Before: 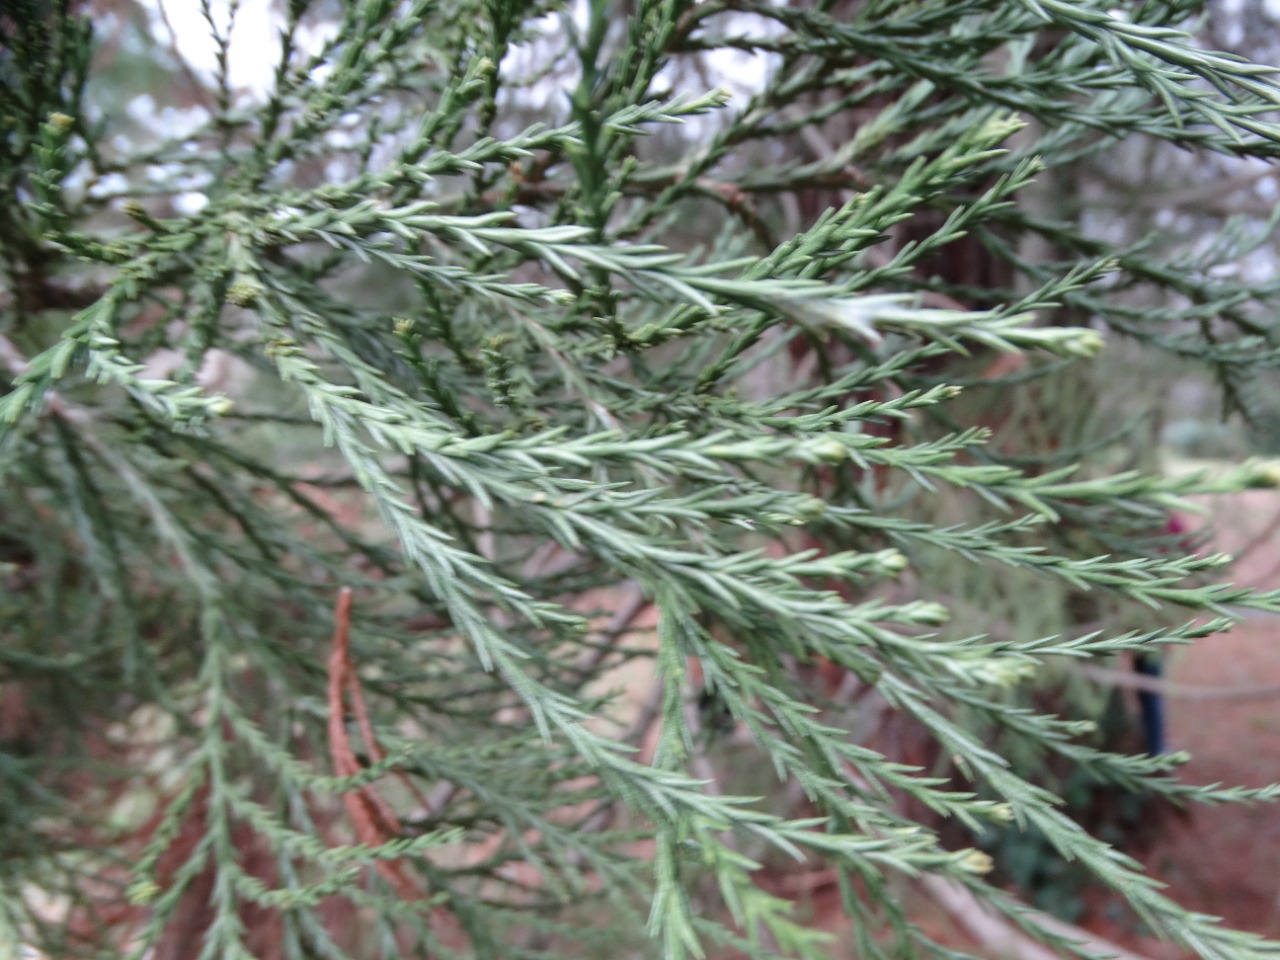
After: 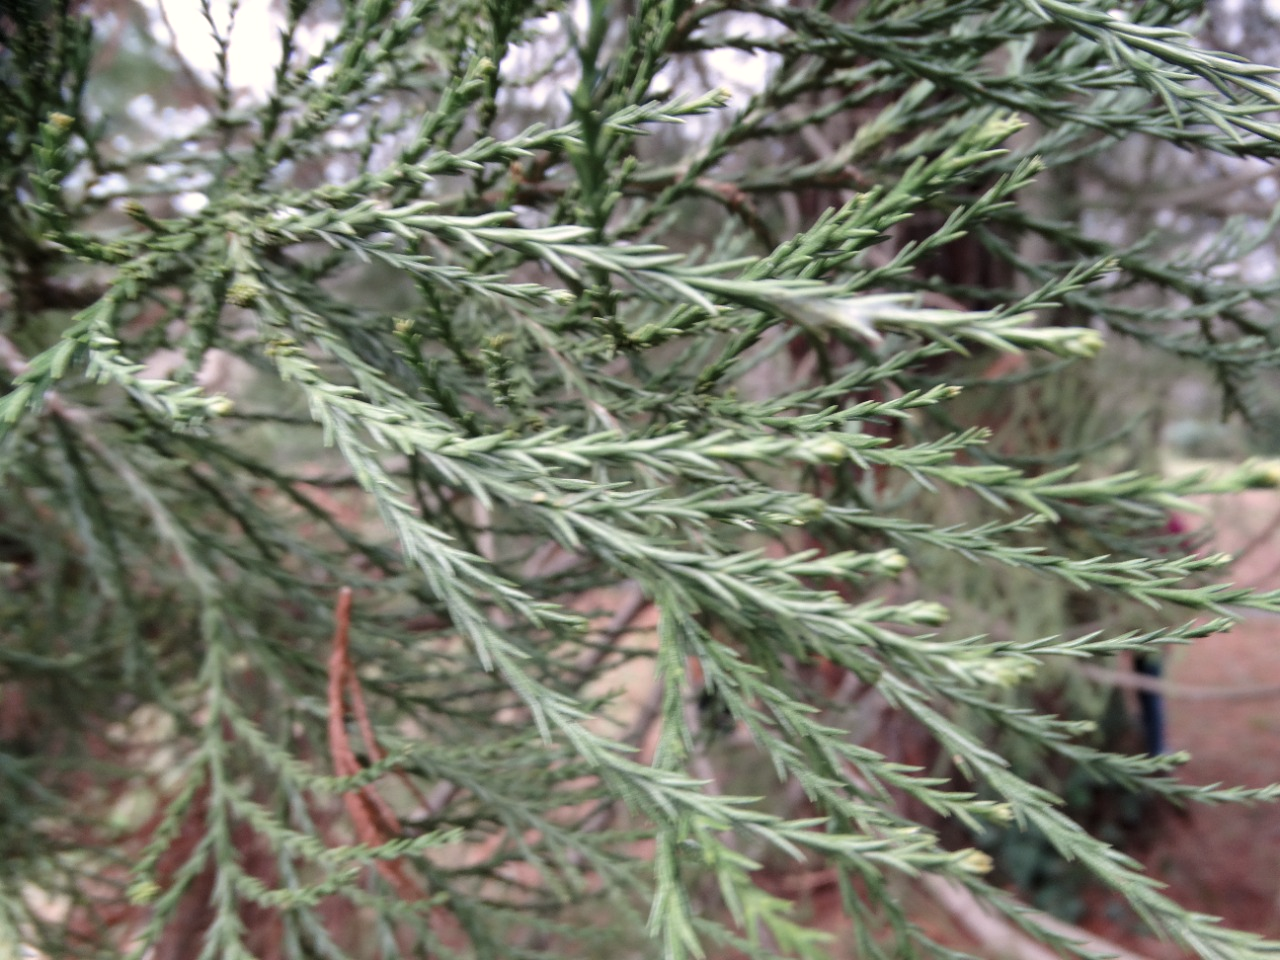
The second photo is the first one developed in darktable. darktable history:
levels: levels [0.026, 0.507, 0.987]
color correction: highlights a* 3.84, highlights b* 5.07
